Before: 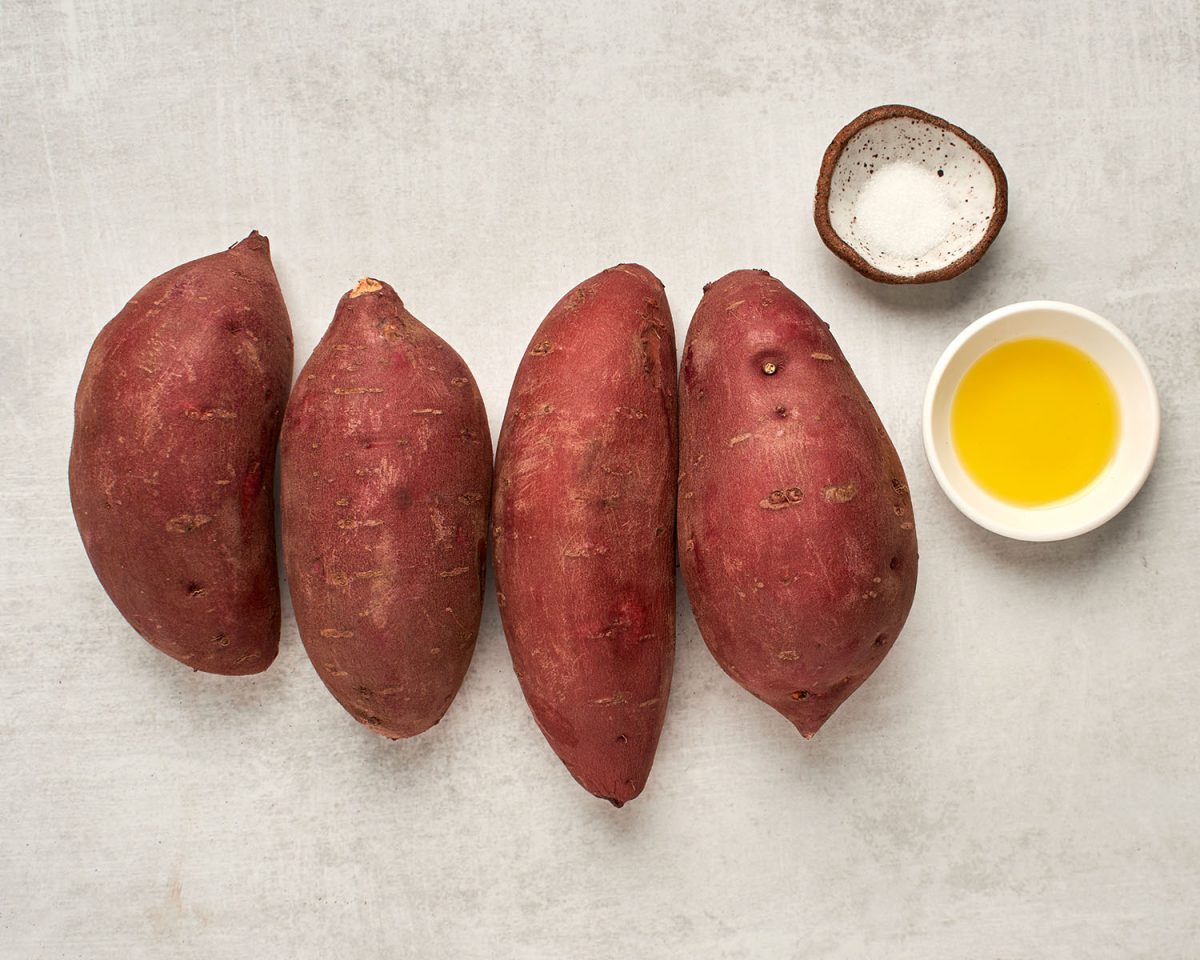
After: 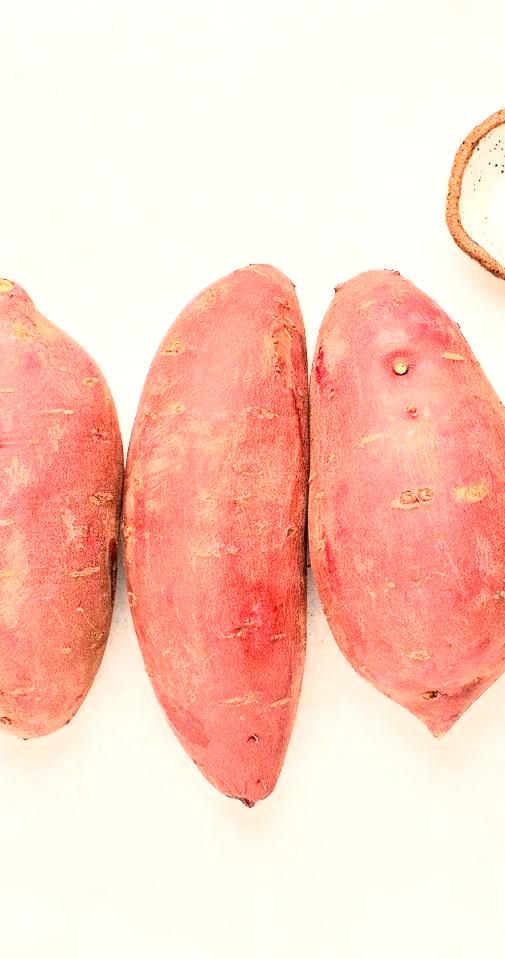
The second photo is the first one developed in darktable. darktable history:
crop: left 30.829%, right 27.087%
tone equalizer: -8 EV 1.97 EV, -7 EV 1.96 EV, -6 EV 1.98 EV, -5 EV 2 EV, -4 EV 1.98 EV, -3 EV 1.49 EV, -2 EV 0.986 EV, -1 EV 0.486 EV, edges refinement/feathering 500, mask exposure compensation -1.57 EV, preserve details no
base curve: curves: ch0 [(0, 0) (0.028, 0.03) (0.121, 0.232) (0.46, 0.748) (0.859, 0.968) (1, 1)]
